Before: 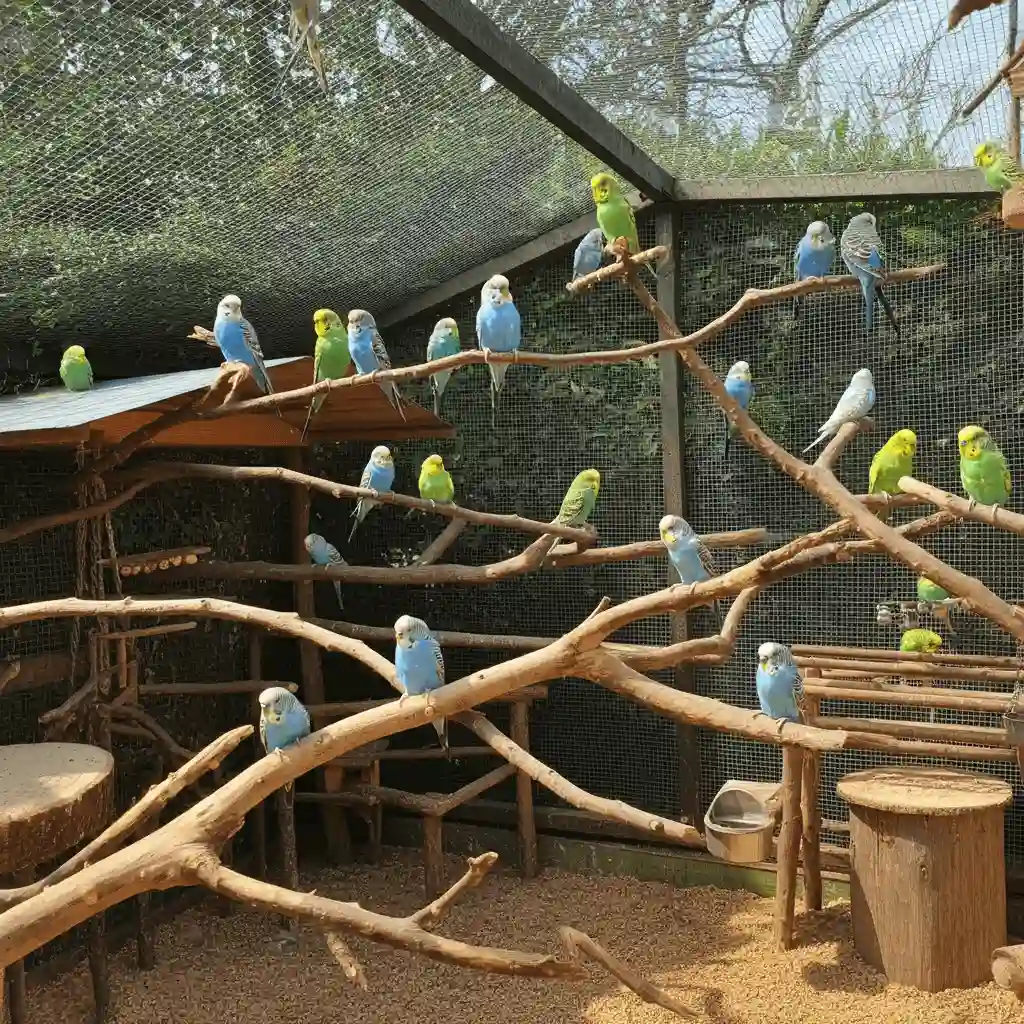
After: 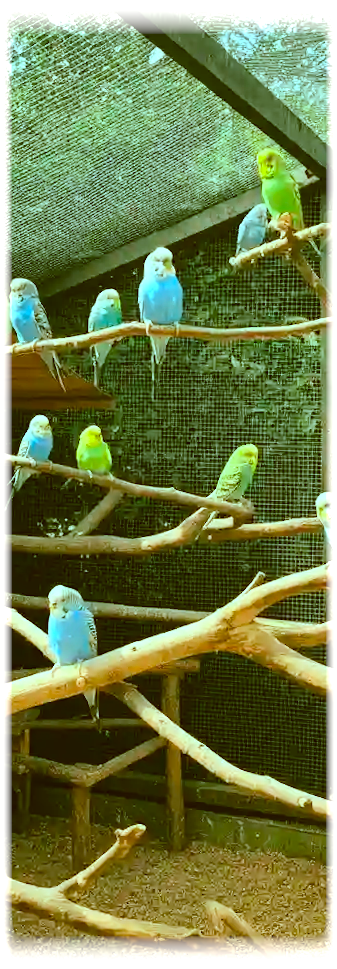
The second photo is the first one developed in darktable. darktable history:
exposure: exposure 0.375 EV, compensate highlight preservation false
color balance: lift [1.004, 1.002, 1.002, 0.998], gamma [1, 1.007, 1.002, 0.993], gain [1, 0.977, 1.013, 1.023], contrast -3.64%
tone curve: curves: ch0 [(0, 0) (0.004, 0.001) (0.133, 0.112) (0.325, 0.362) (0.832, 0.893) (1, 1)], color space Lab, linked channels, preserve colors none
color balance rgb: shadows lift › chroma 11.71%, shadows lift › hue 133.46°, highlights gain › chroma 4%, highlights gain › hue 200.2°, perceptual saturation grading › global saturation 18.05%
color correction: highlights a* -0.482, highlights b* 0.161, shadows a* 4.66, shadows b* 20.72
crop: left 33.36%, right 33.36%
rotate and perspective: rotation 1.57°, crop left 0.018, crop right 0.982, crop top 0.039, crop bottom 0.961
vignetting: fall-off start 93%, fall-off radius 5%, brightness 1, saturation -0.49, automatic ratio true, width/height ratio 1.332, shape 0.04, unbound false
